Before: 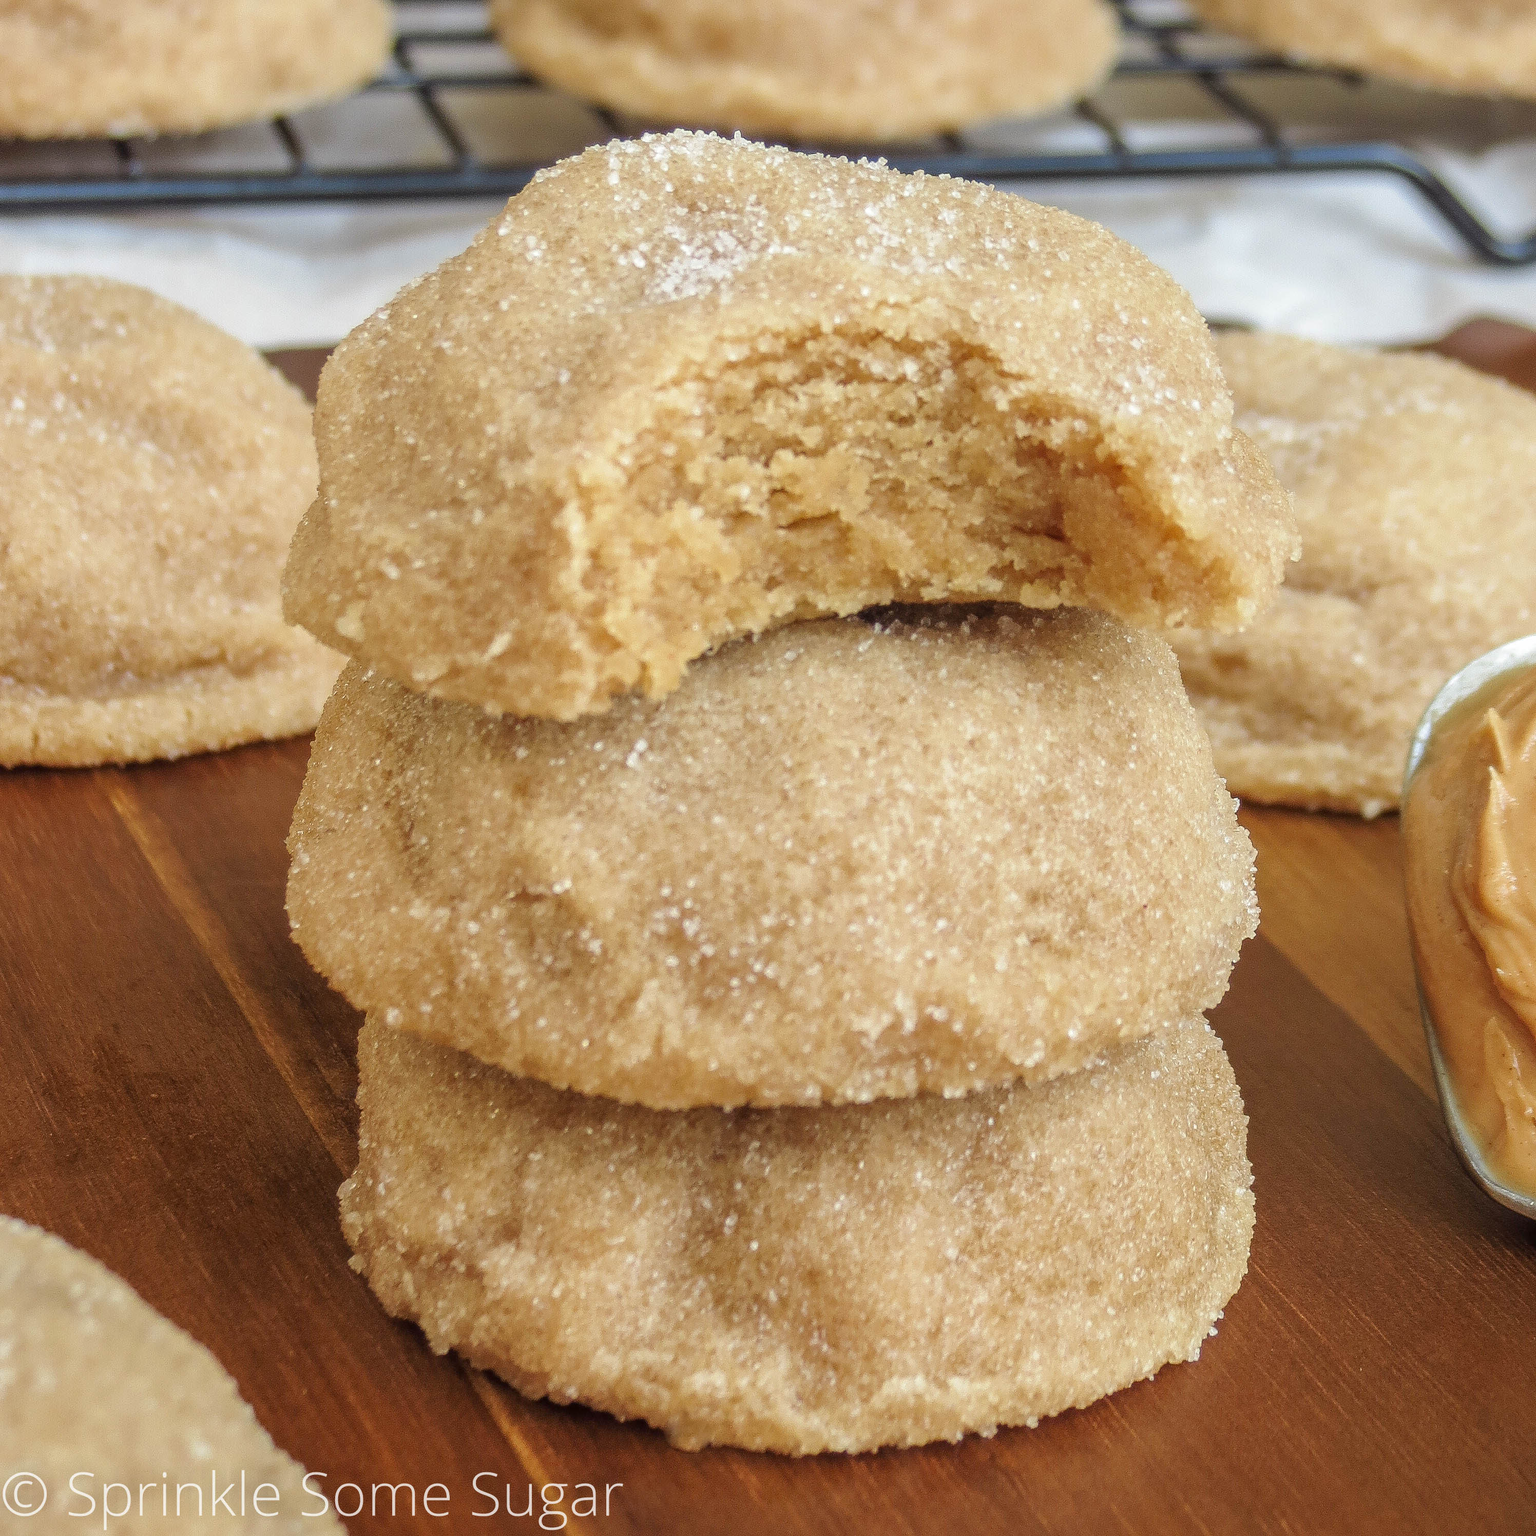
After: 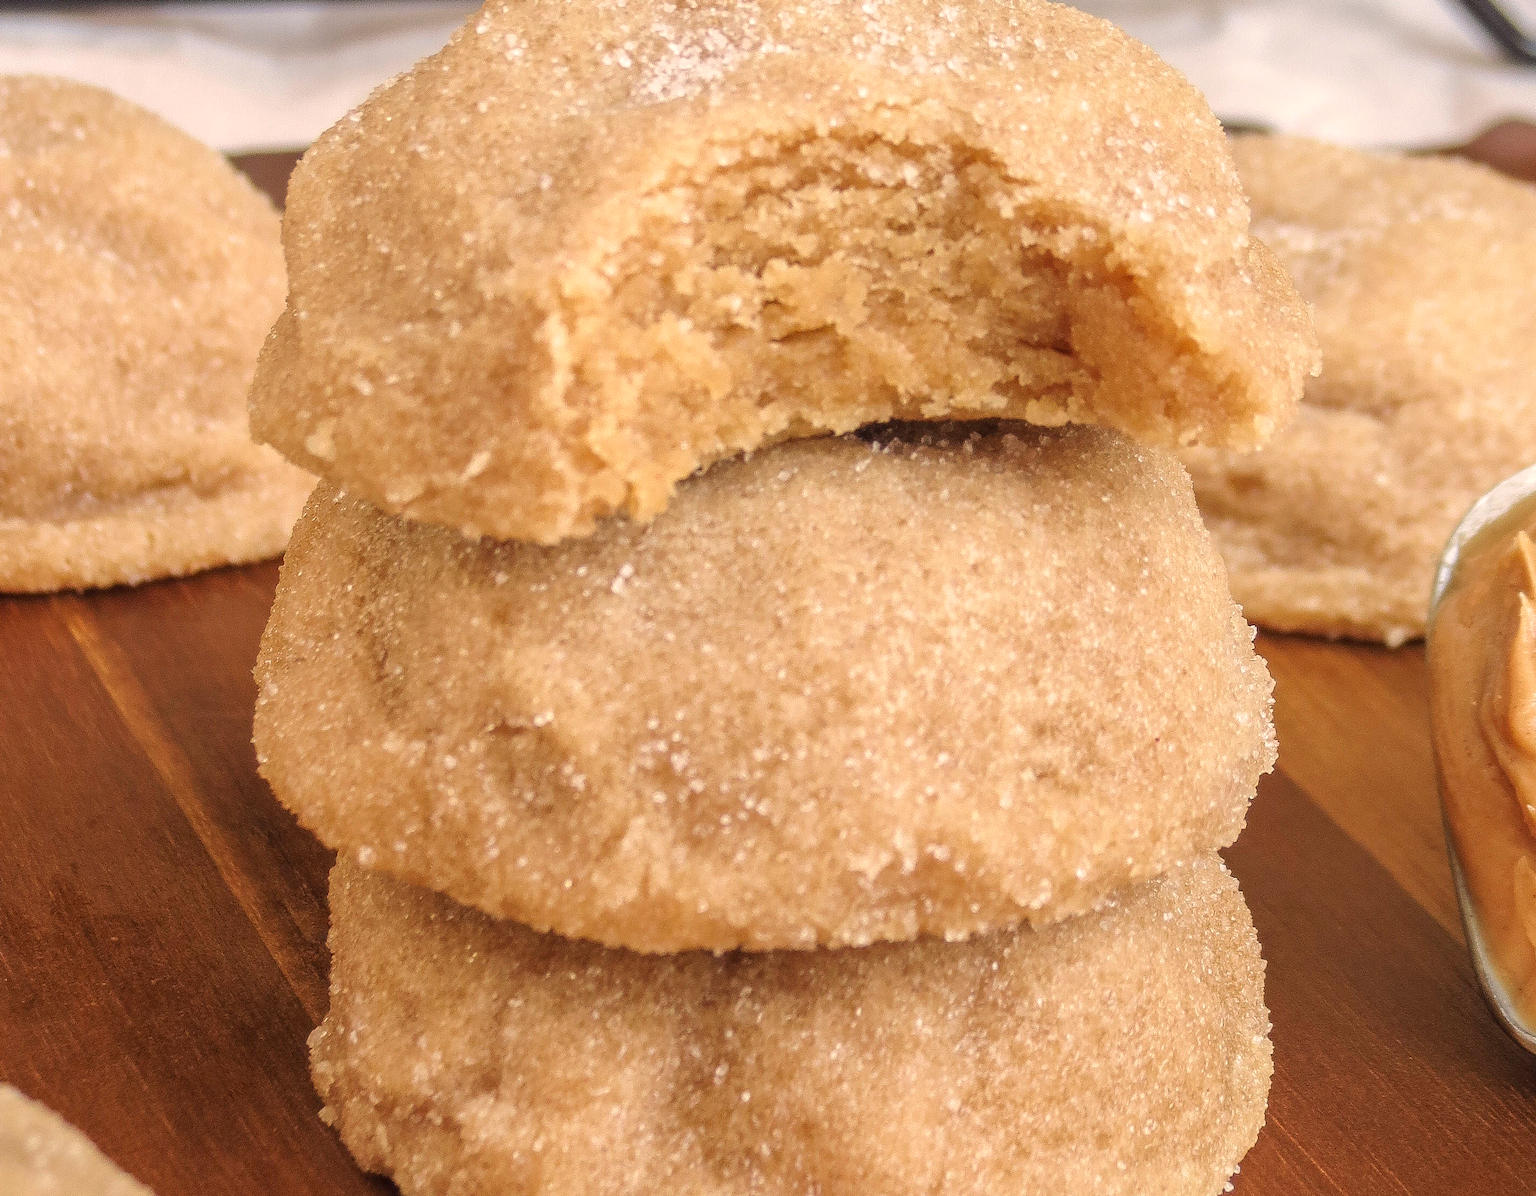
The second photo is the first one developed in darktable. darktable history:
white balance: red 1.127, blue 0.943
crop and rotate: left 2.991%, top 13.302%, right 1.981%, bottom 12.636%
